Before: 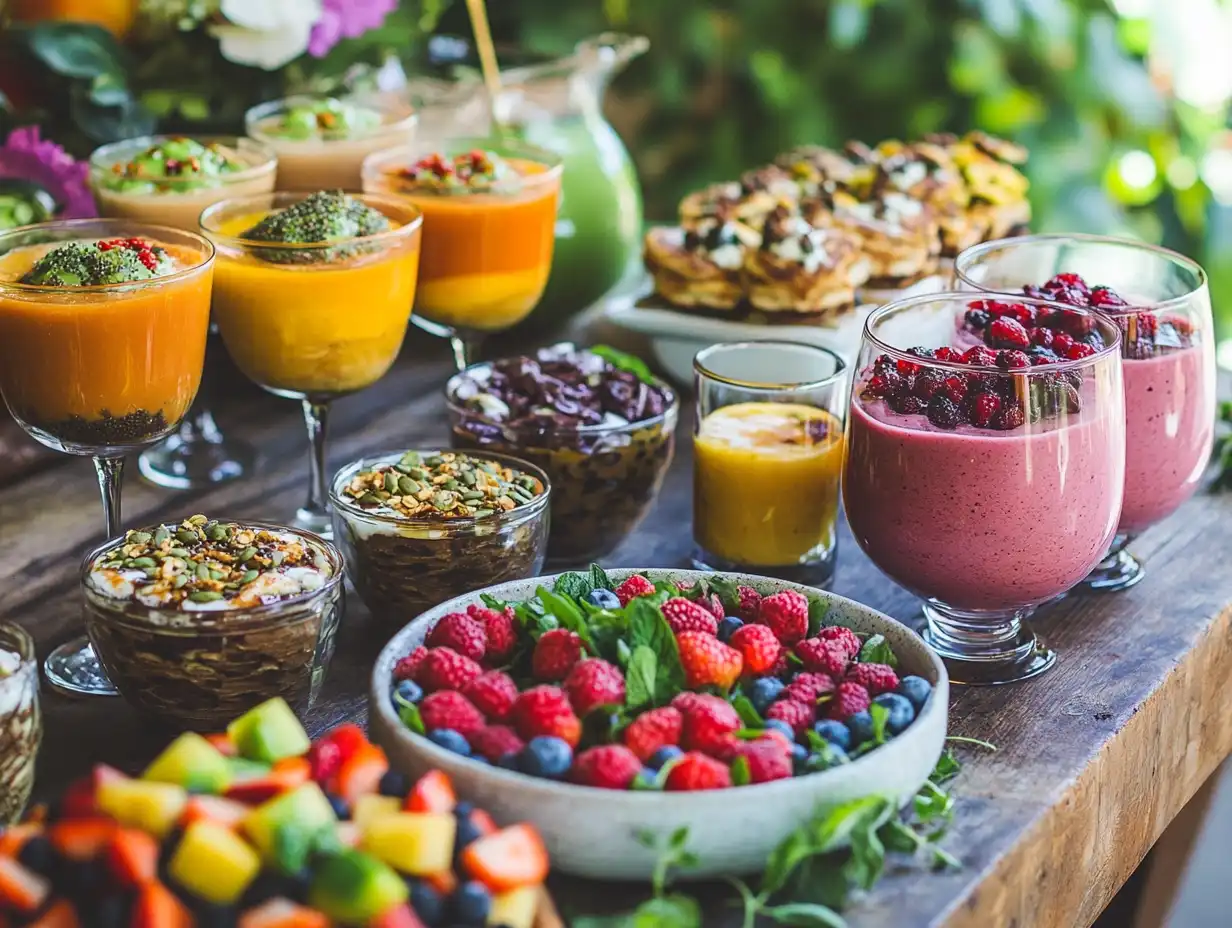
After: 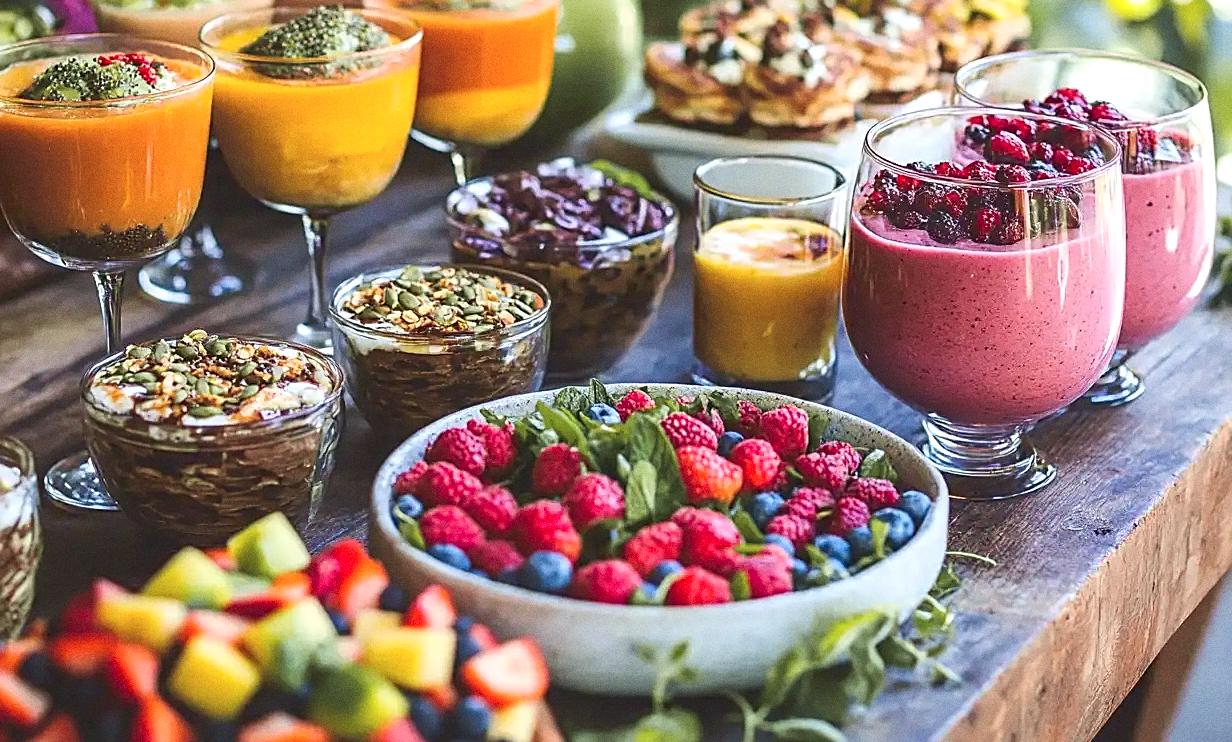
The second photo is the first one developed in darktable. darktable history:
crop and rotate: top 19.998%
exposure: black level correction 0.001, exposure 0.3 EV, compensate highlight preservation false
grain: coarseness 0.09 ISO
tone curve: curves: ch1 [(0, 0) (0.214, 0.291) (0.372, 0.44) (0.463, 0.476) (0.498, 0.502) (0.521, 0.531) (1, 1)]; ch2 [(0, 0) (0.456, 0.447) (0.5, 0.5) (0.547, 0.557) (0.592, 0.57) (0.631, 0.602) (1, 1)], color space Lab, independent channels, preserve colors none
sharpen: on, module defaults
